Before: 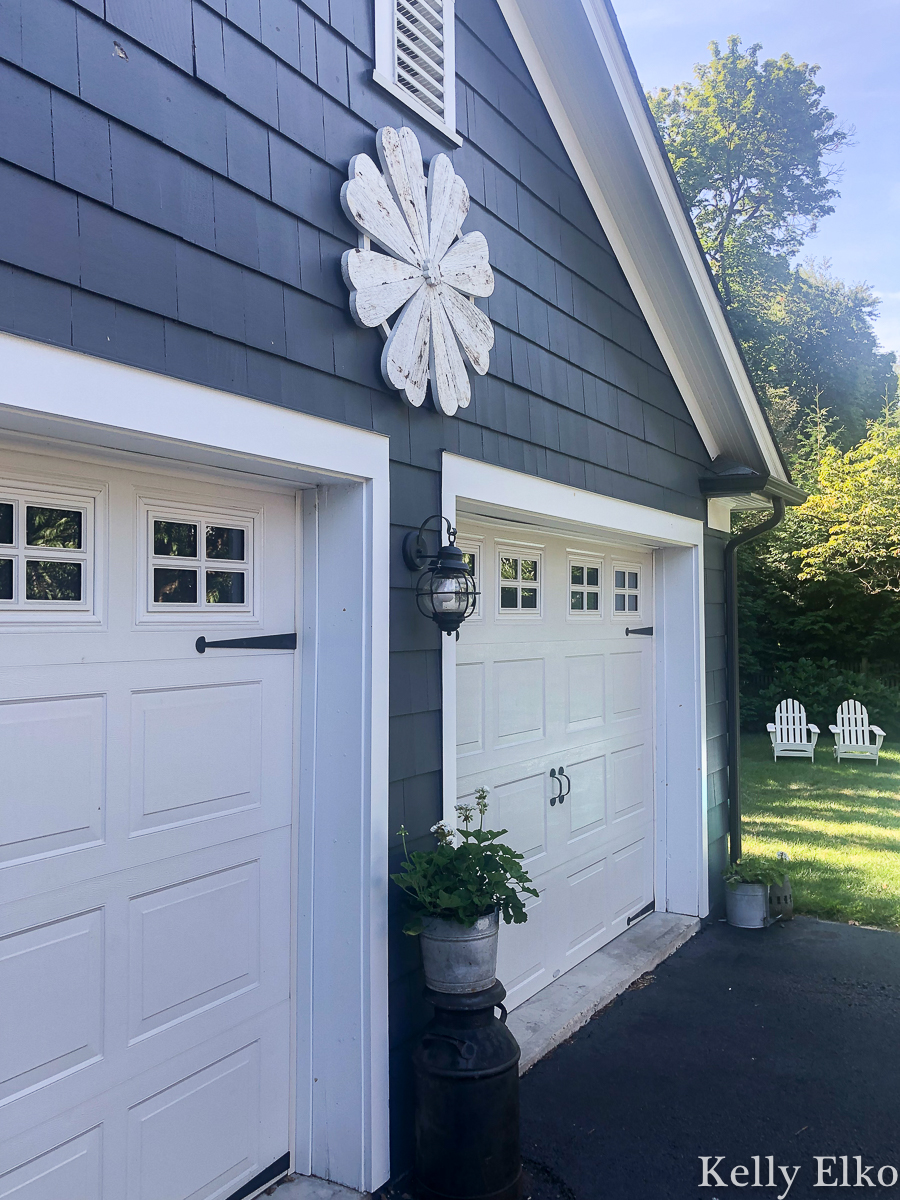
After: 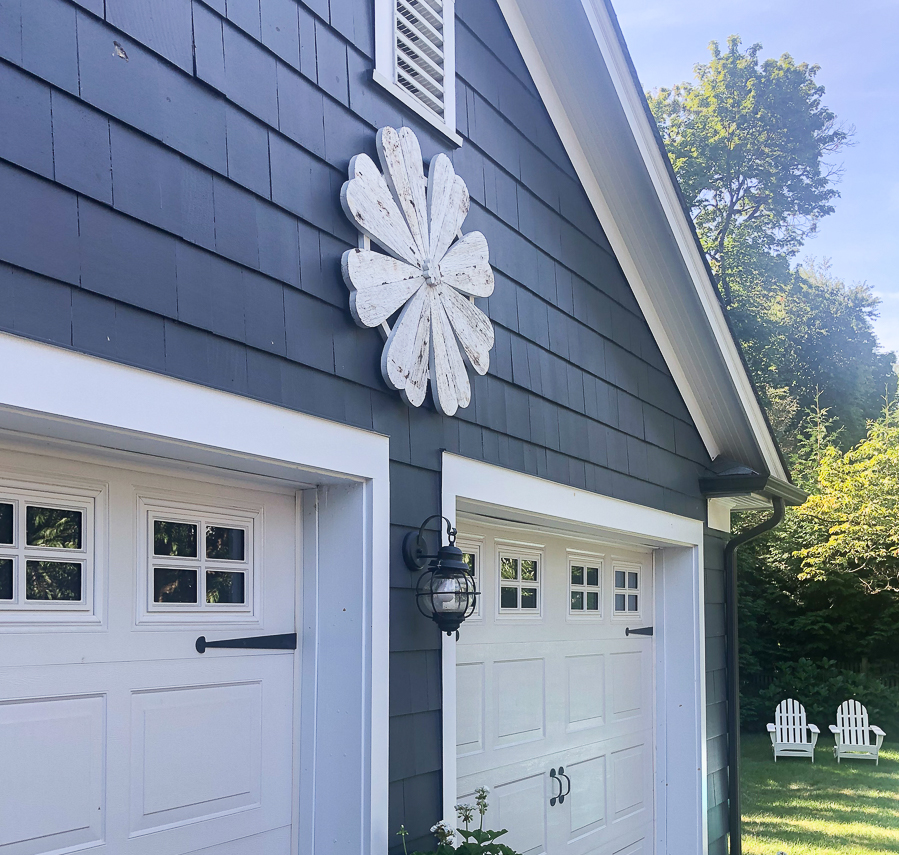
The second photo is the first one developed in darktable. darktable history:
crop: right 0%, bottom 28.749%
